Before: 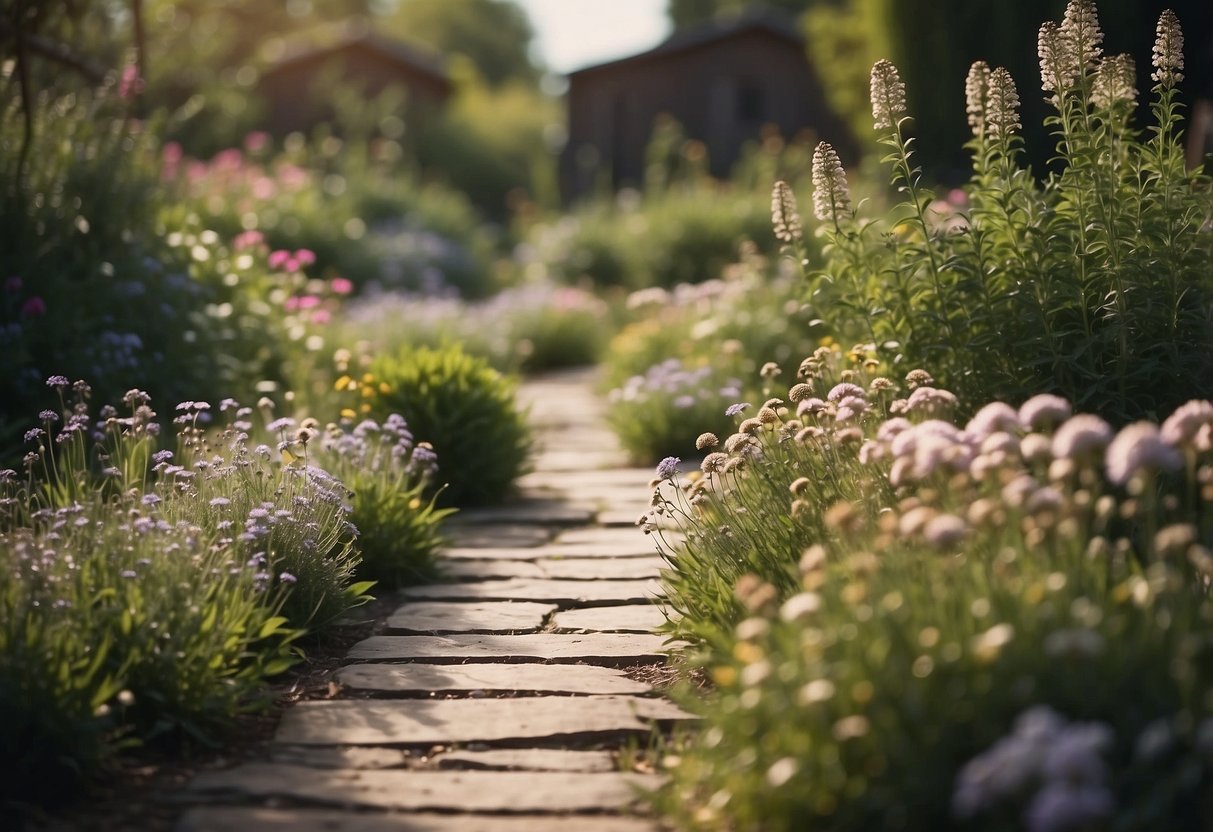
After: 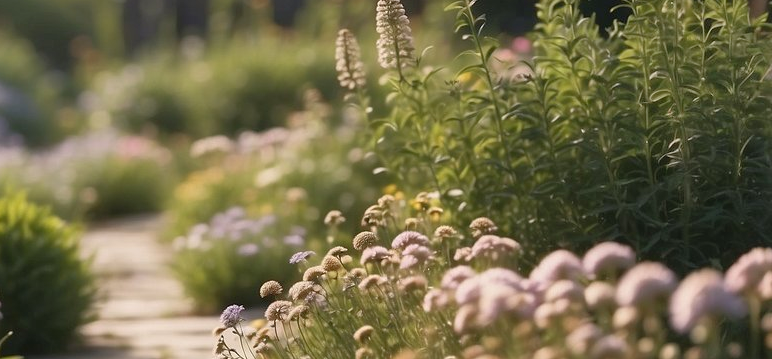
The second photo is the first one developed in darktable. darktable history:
crop: left 36.005%, top 18.293%, right 0.31%, bottom 38.444%
rgb curve: curves: ch0 [(0, 0) (0.053, 0.068) (0.122, 0.128) (1, 1)]
shadows and highlights: shadows color adjustment 97.66%, soften with gaussian
